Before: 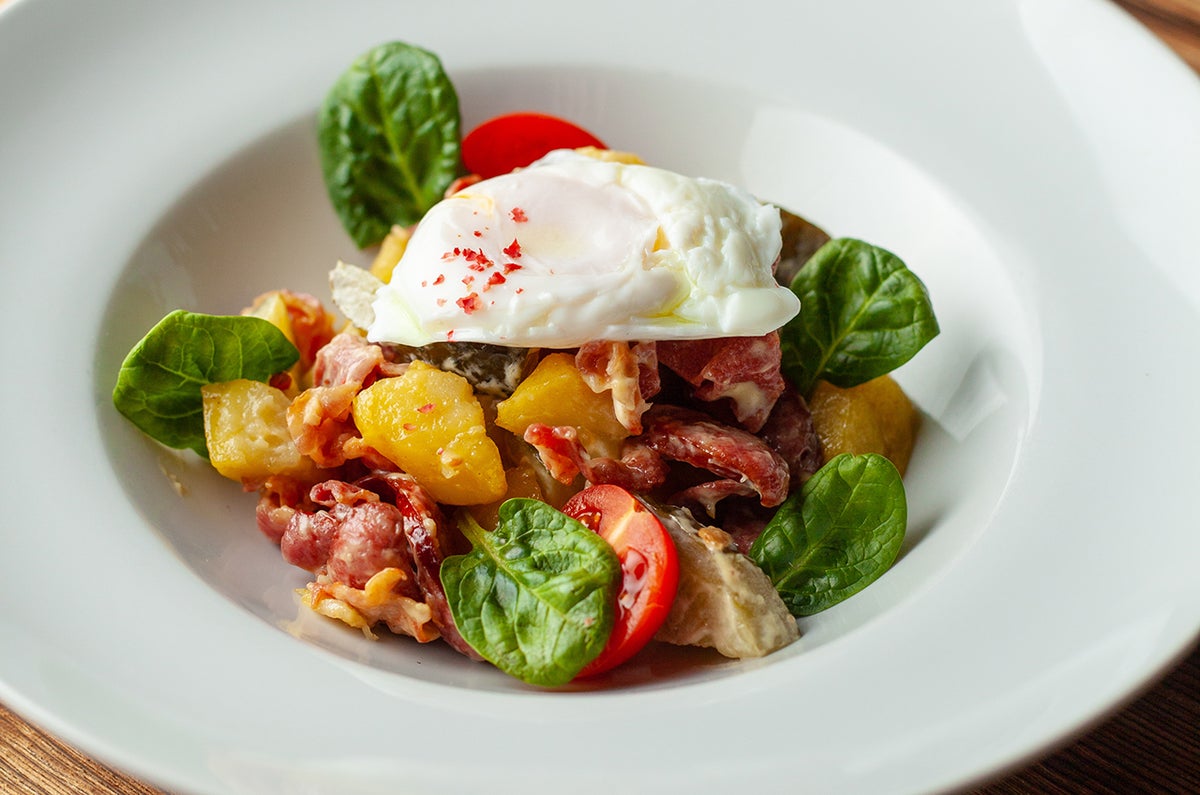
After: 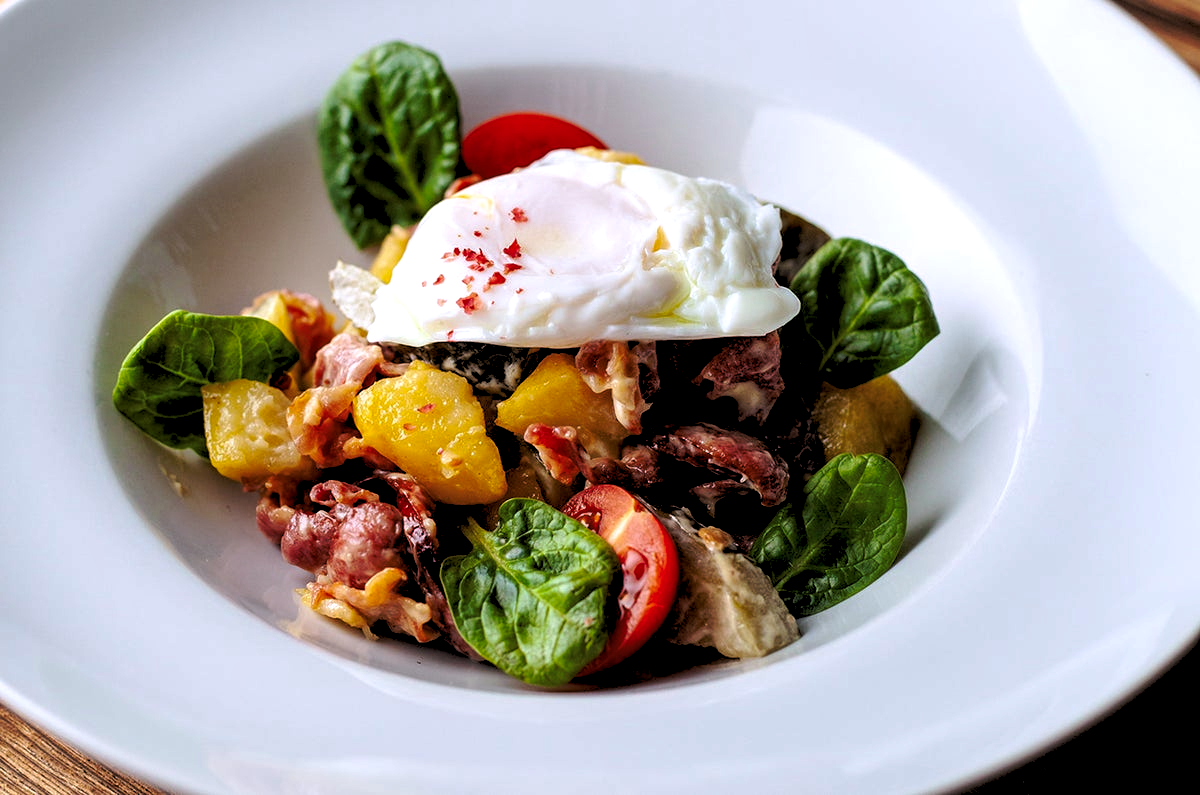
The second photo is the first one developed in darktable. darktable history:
white balance: red 1.004, blue 1.096
local contrast: highlights 100%, shadows 100%, detail 120%, midtone range 0.2
tone curve: curves: ch0 [(0, 0) (0.003, 0.002) (0.011, 0.009) (0.025, 0.02) (0.044, 0.035) (0.069, 0.055) (0.1, 0.08) (0.136, 0.109) (0.177, 0.142) (0.224, 0.179) (0.277, 0.222) (0.335, 0.268) (0.399, 0.329) (0.468, 0.409) (0.543, 0.495) (0.623, 0.579) (0.709, 0.669) (0.801, 0.767) (0.898, 0.885) (1, 1)], preserve colors none
rgb levels: levels [[0.034, 0.472, 0.904], [0, 0.5, 1], [0, 0.5, 1]]
